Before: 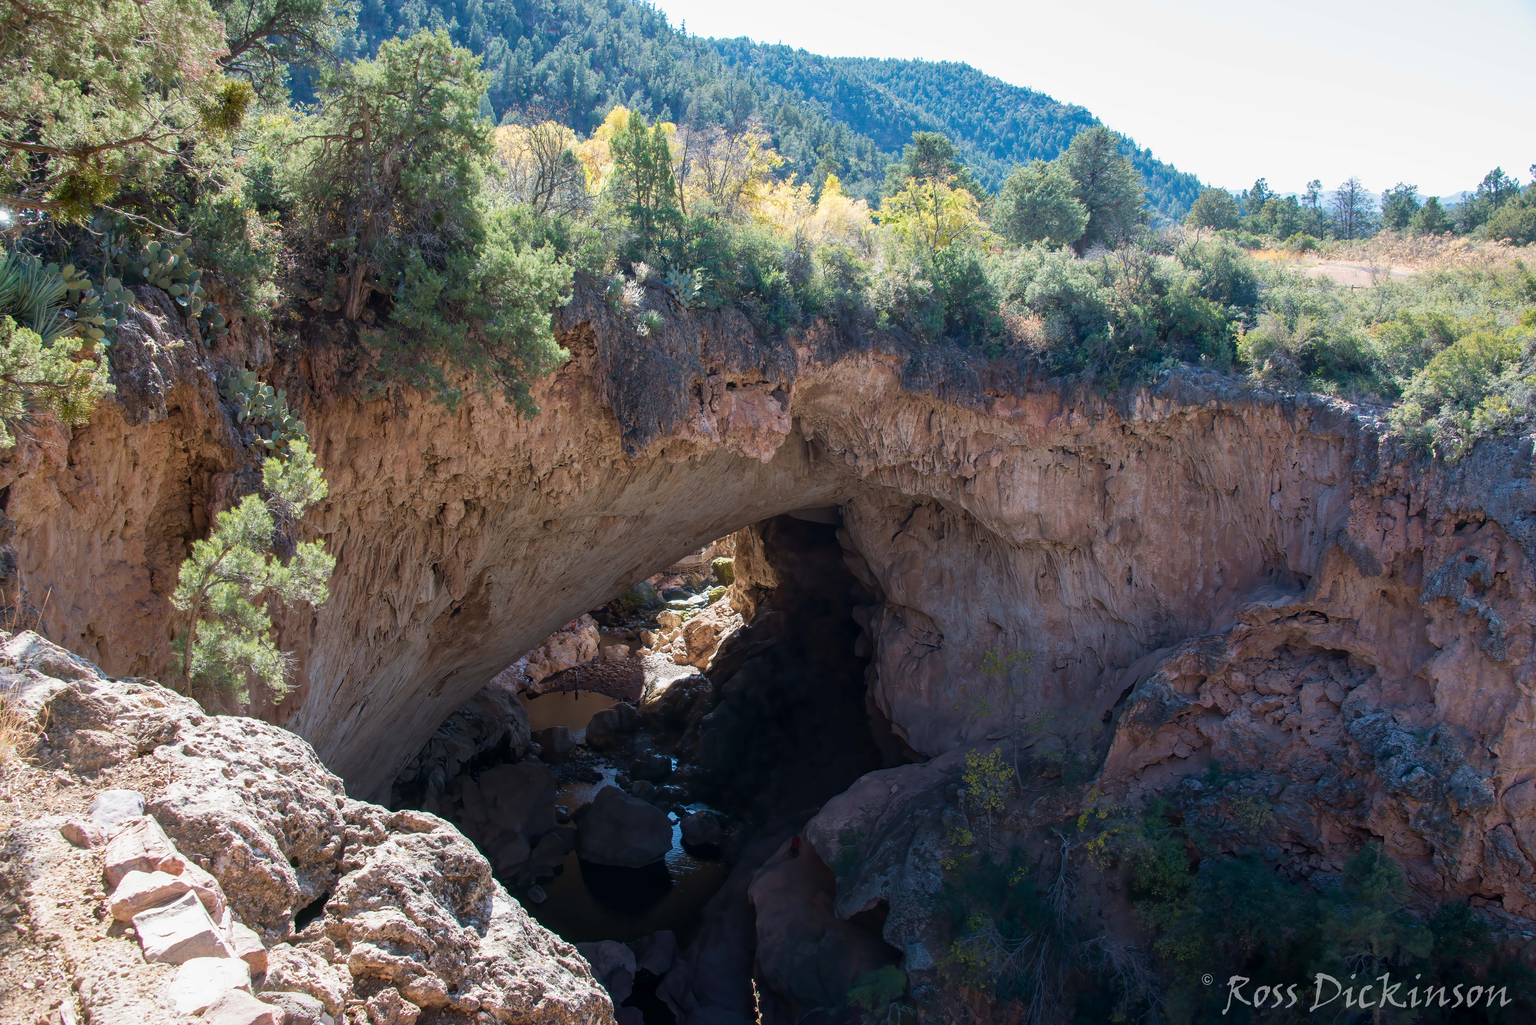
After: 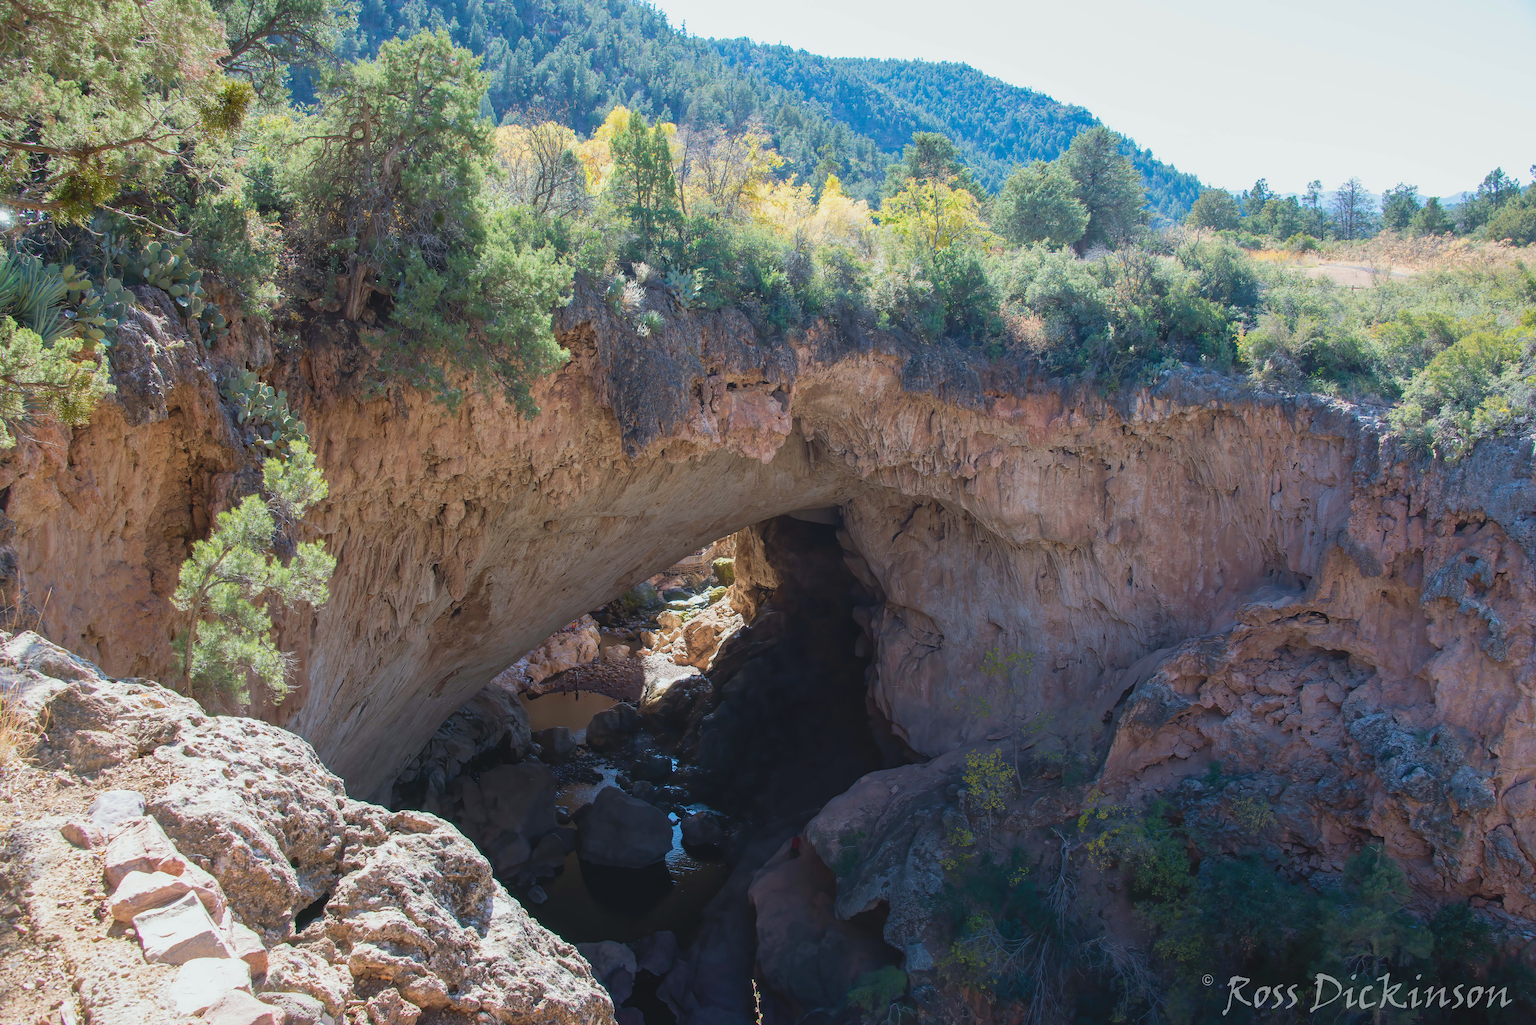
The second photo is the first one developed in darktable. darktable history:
contrast brightness saturation: contrast -0.1, brightness 0.05, saturation 0.08
white balance: red 0.978, blue 0.999
